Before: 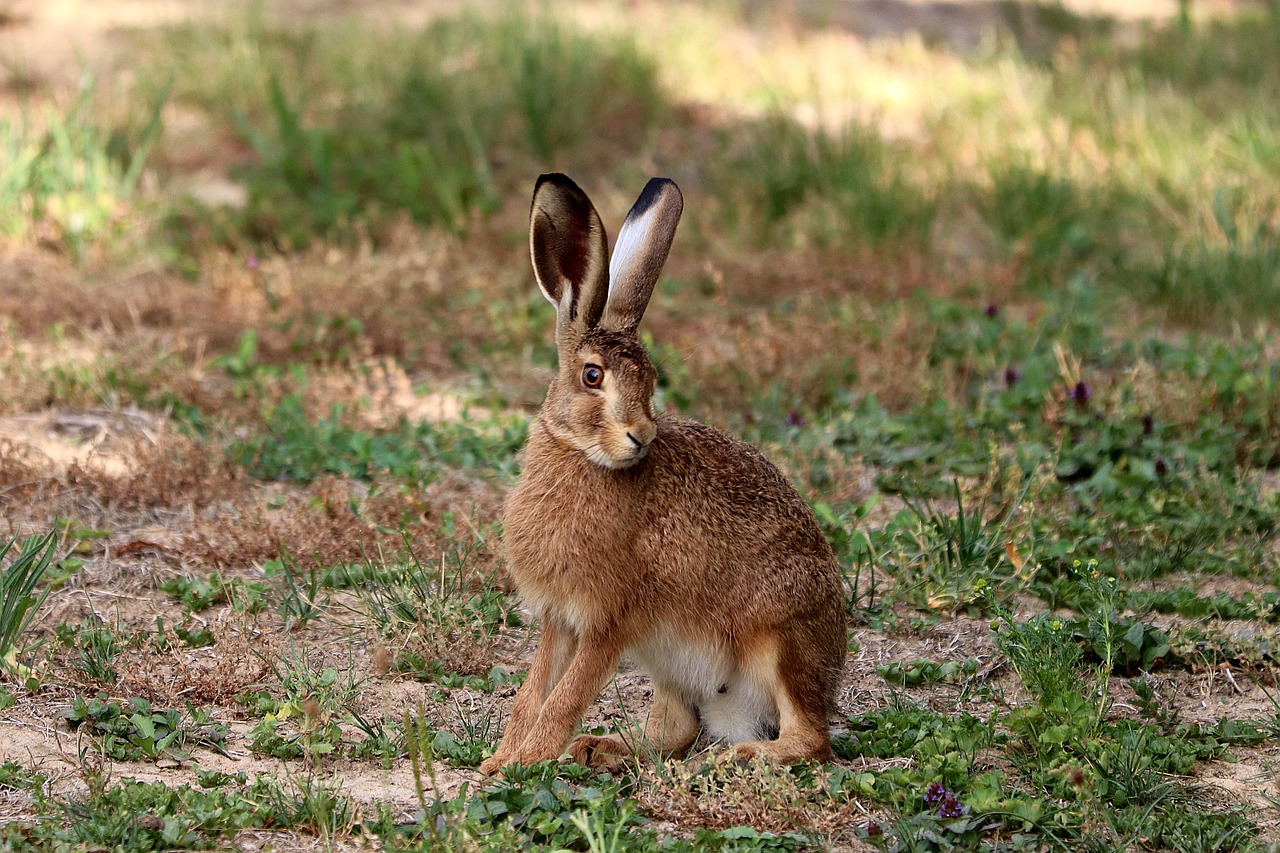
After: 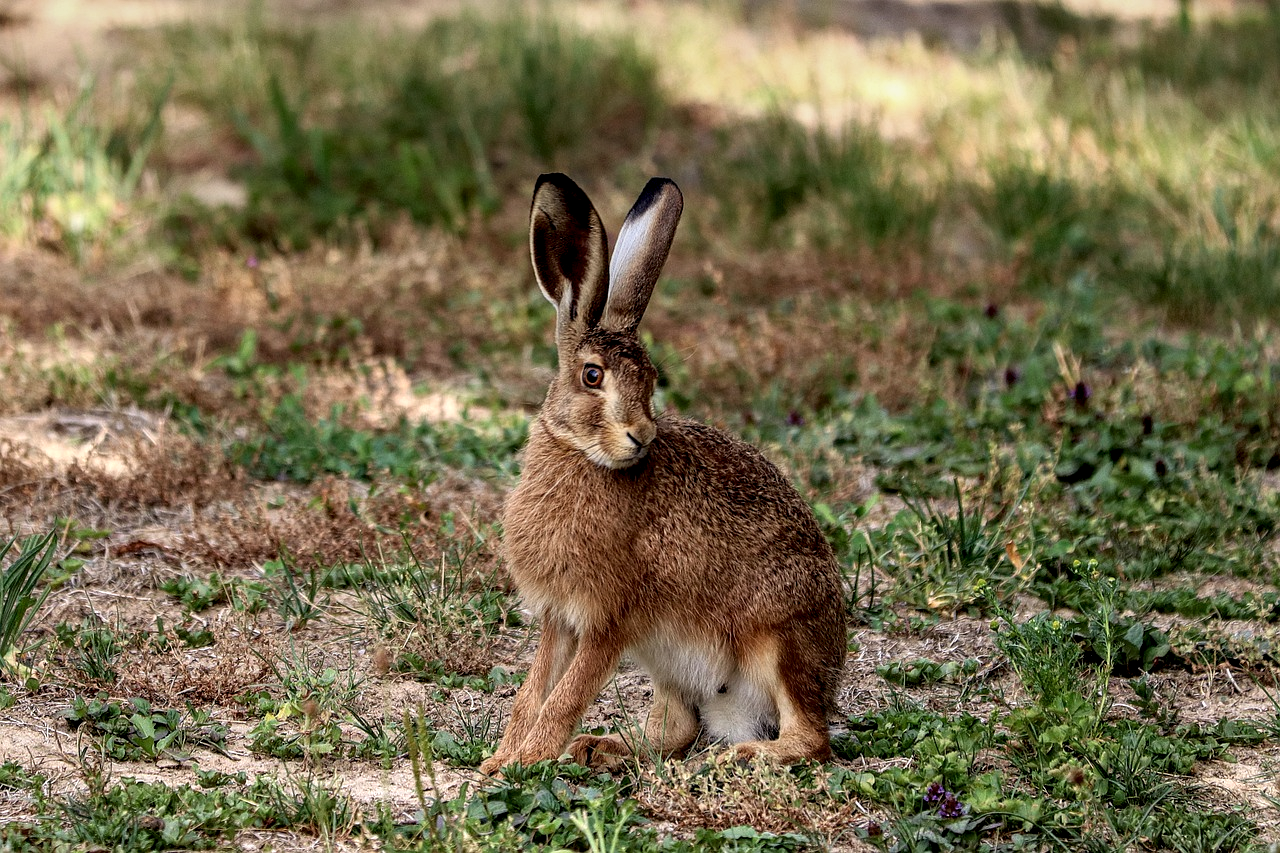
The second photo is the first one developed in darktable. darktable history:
local contrast: detail 154%
graduated density: on, module defaults
